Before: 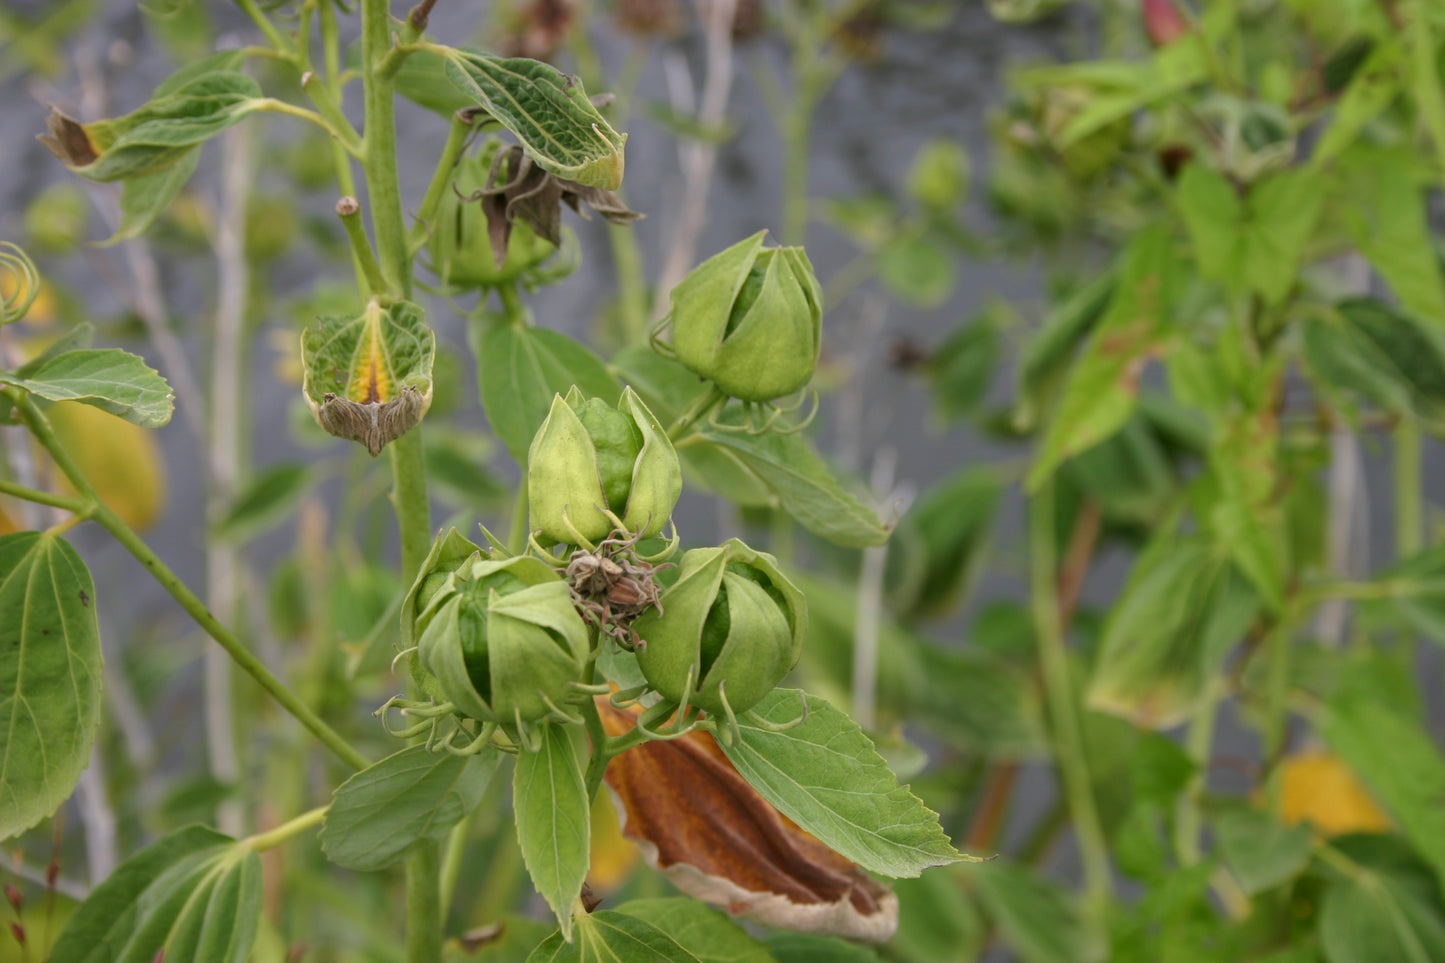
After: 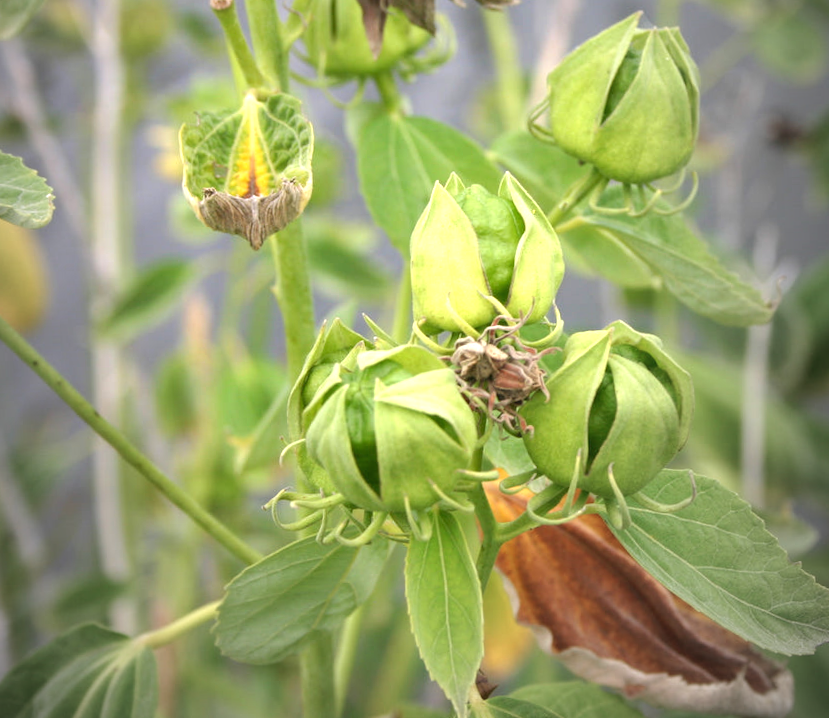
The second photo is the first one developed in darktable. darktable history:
vignetting: fall-off start 72.14%, fall-off radius 108.07%, brightness -0.713, saturation -0.488, center (-0.054, -0.359), width/height ratio 0.729
crop: left 8.966%, top 23.852%, right 34.699%, bottom 4.703%
rotate and perspective: rotation -1.75°, automatic cropping off
exposure: black level correction 0, exposure 1.1 EV, compensate exposure bias true, compensate highlight preservation false
